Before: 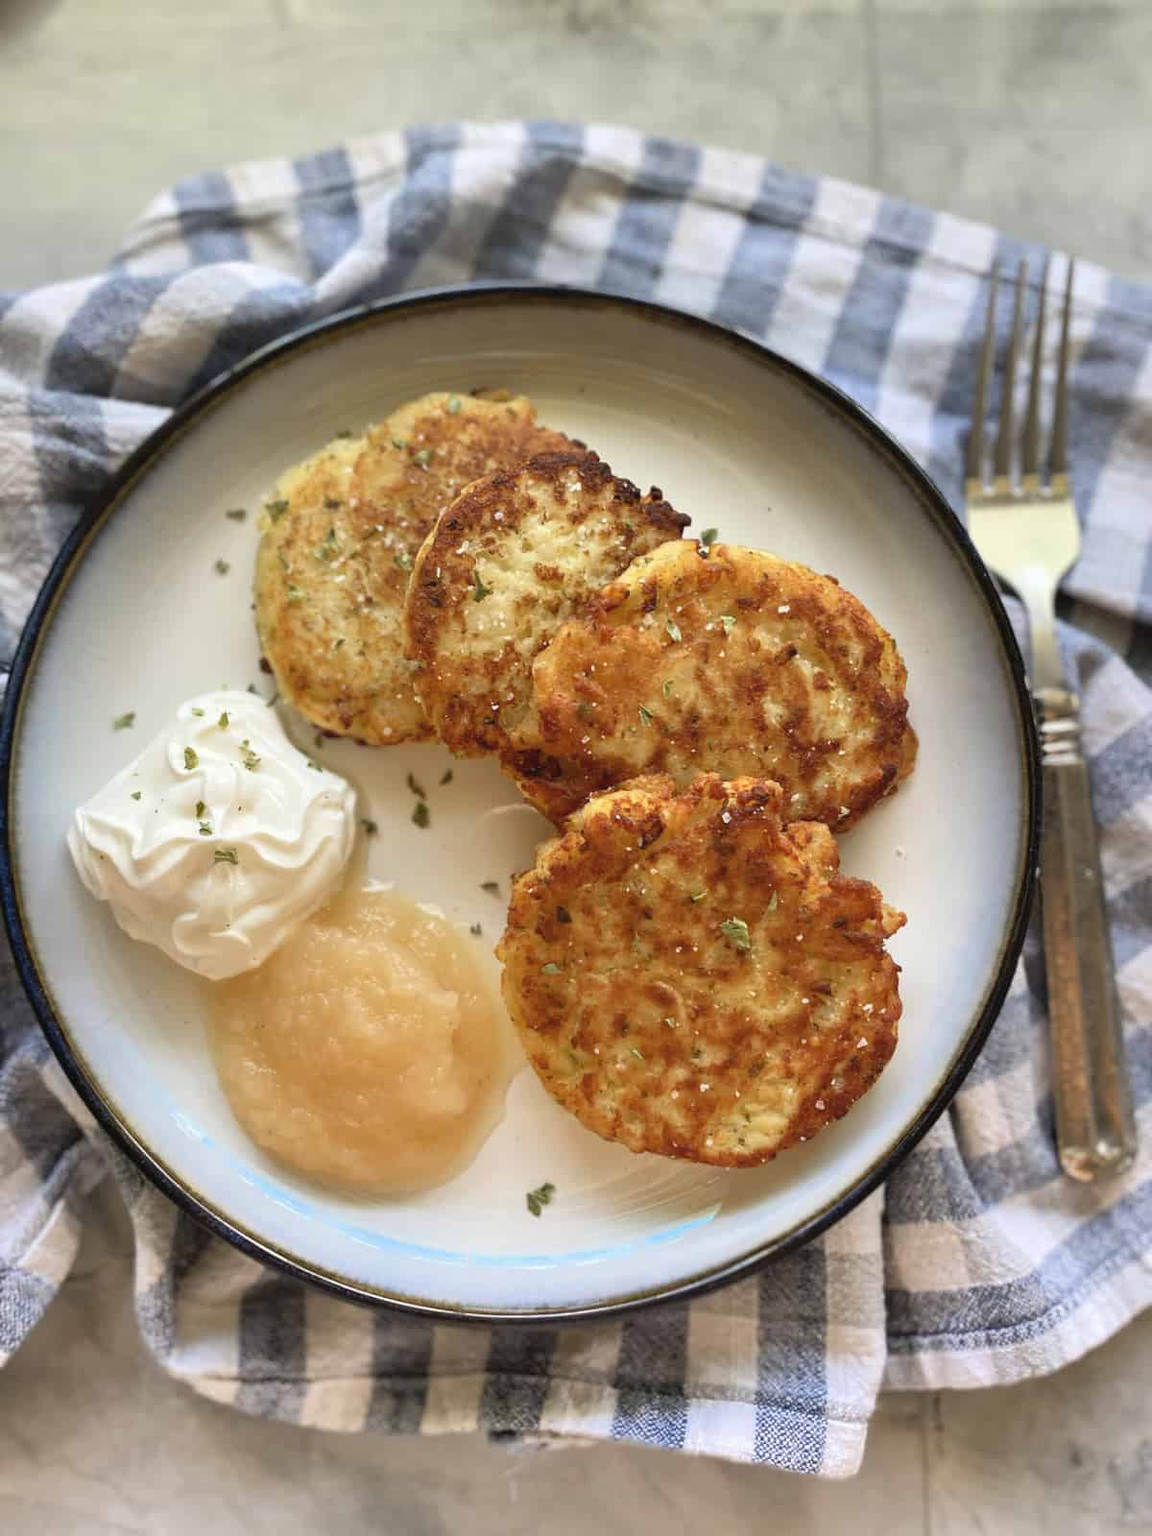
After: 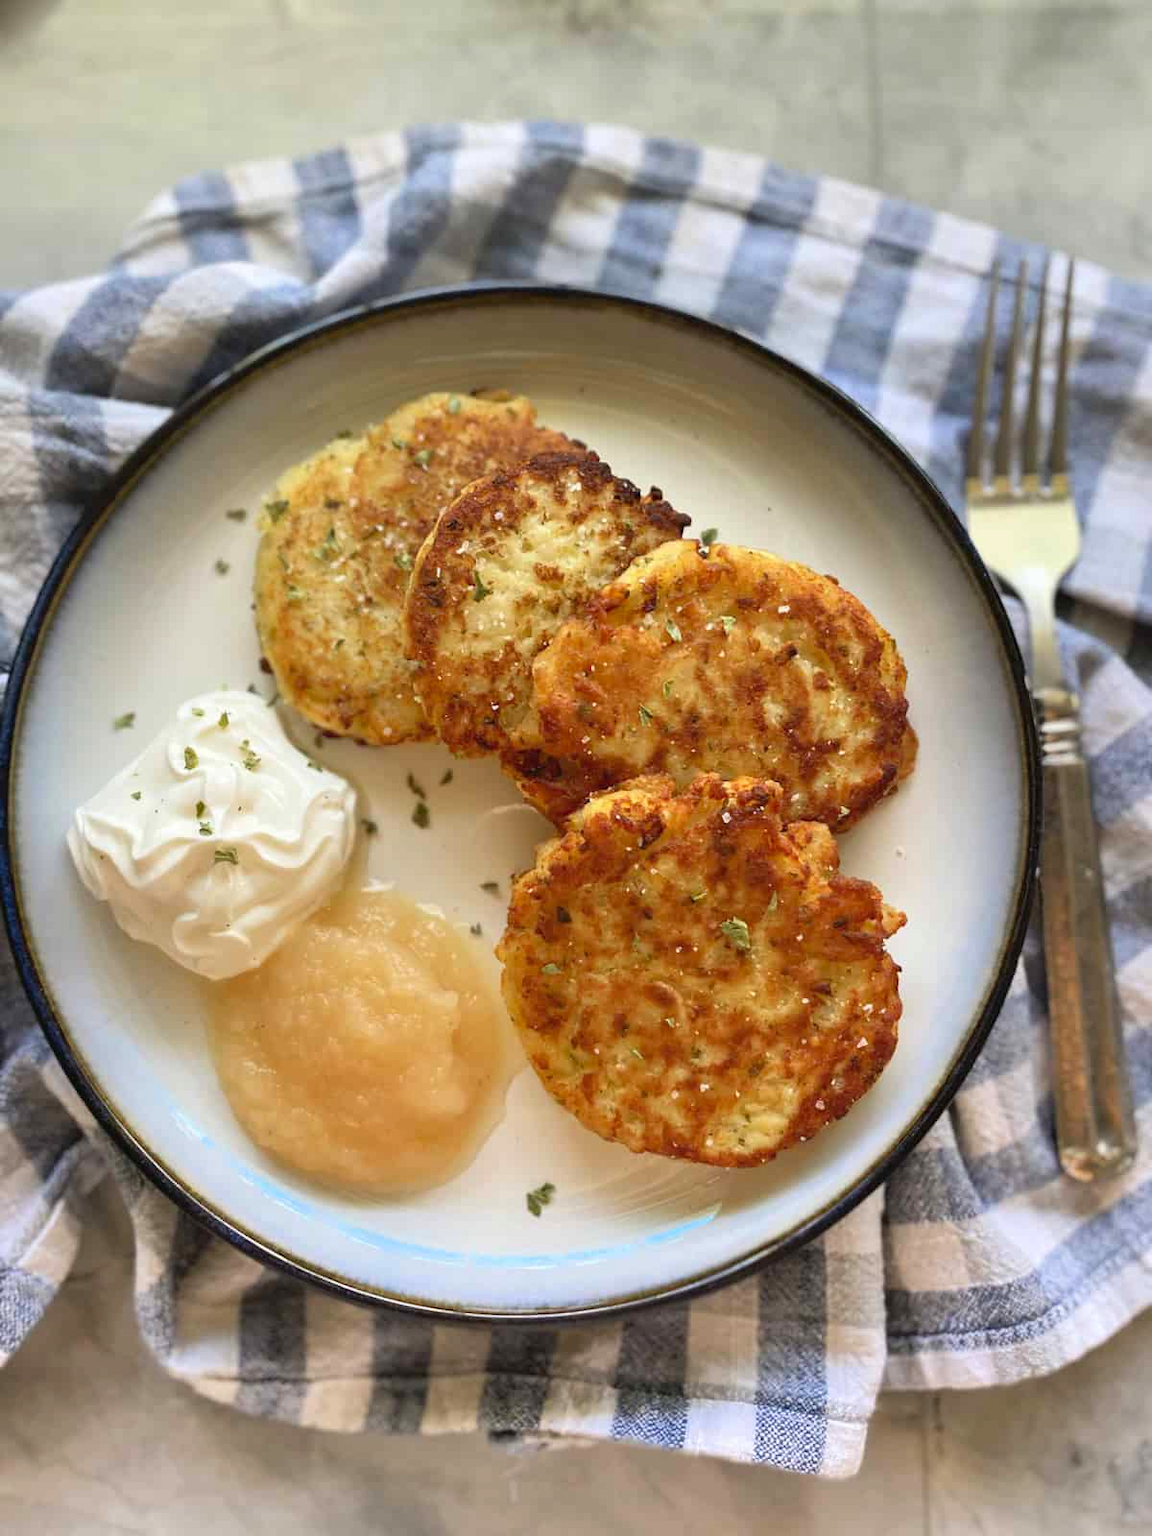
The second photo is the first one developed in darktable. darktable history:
contrast brightness saturation: contrast 0.035, saturation 0.163
